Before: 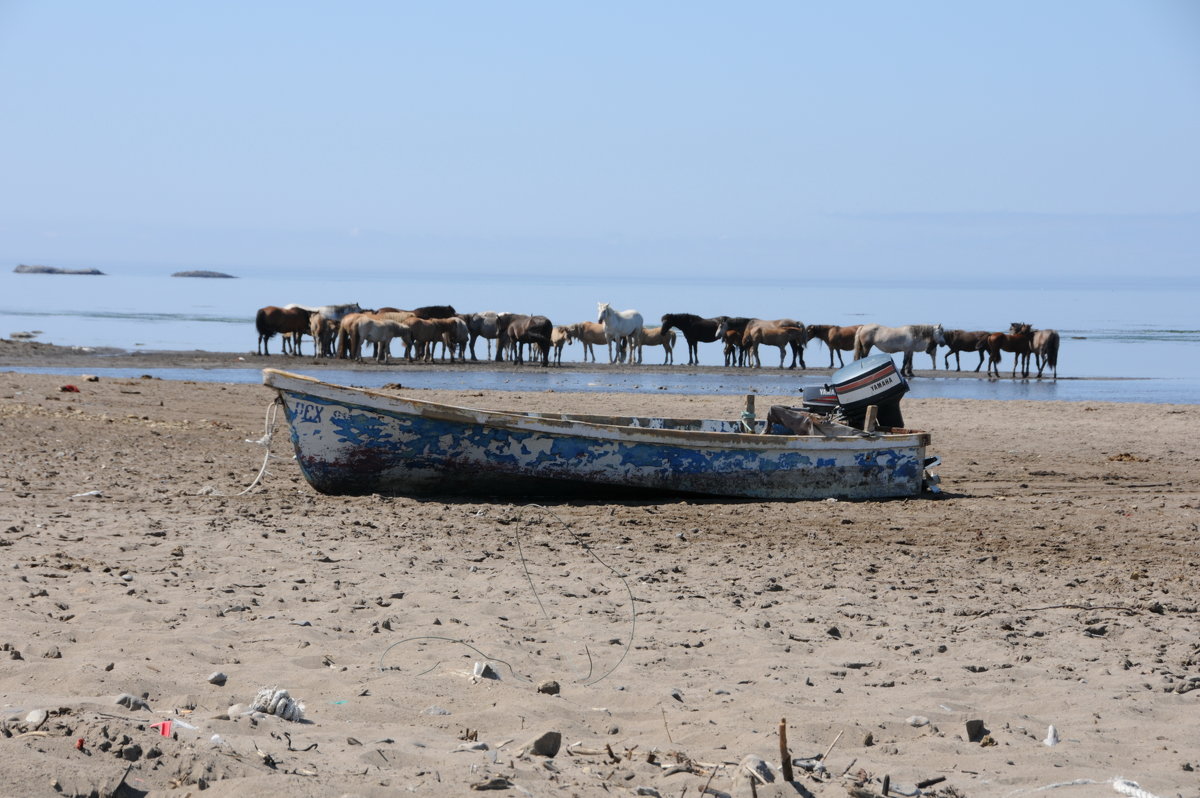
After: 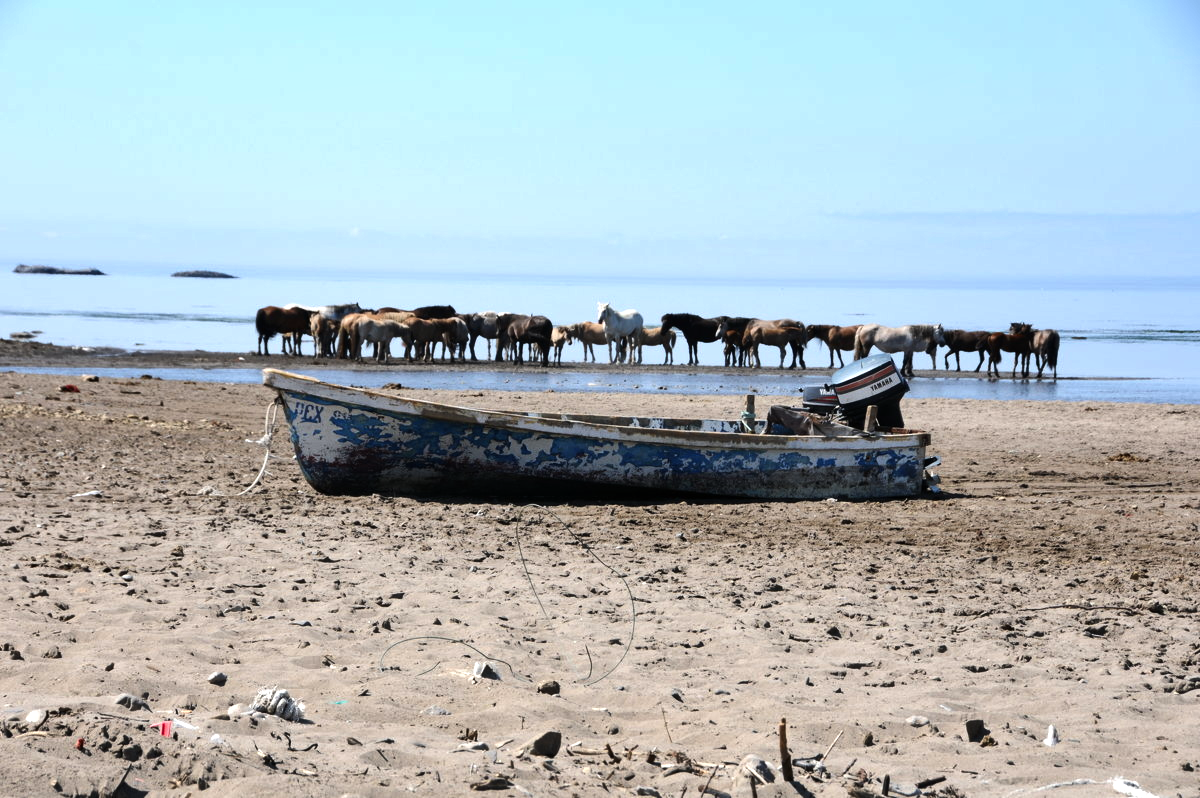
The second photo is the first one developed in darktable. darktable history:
tone equalizer: -8 EV -0.75 EV, -7 EV -0.7 EV, -6 EV -0.6 EV, -5 EV -0.4 EV, -3 EV 0.4 EV, -2 EV 0.6 EV, -1 EV 0.7 EV, +0 EV 0.75 EV, edges refinement/feathering 500, mask exposure compensation -1.57 EV, preserve details no
shadows and highlights: shadows color adjustment 97.66%, soften with gaussian
